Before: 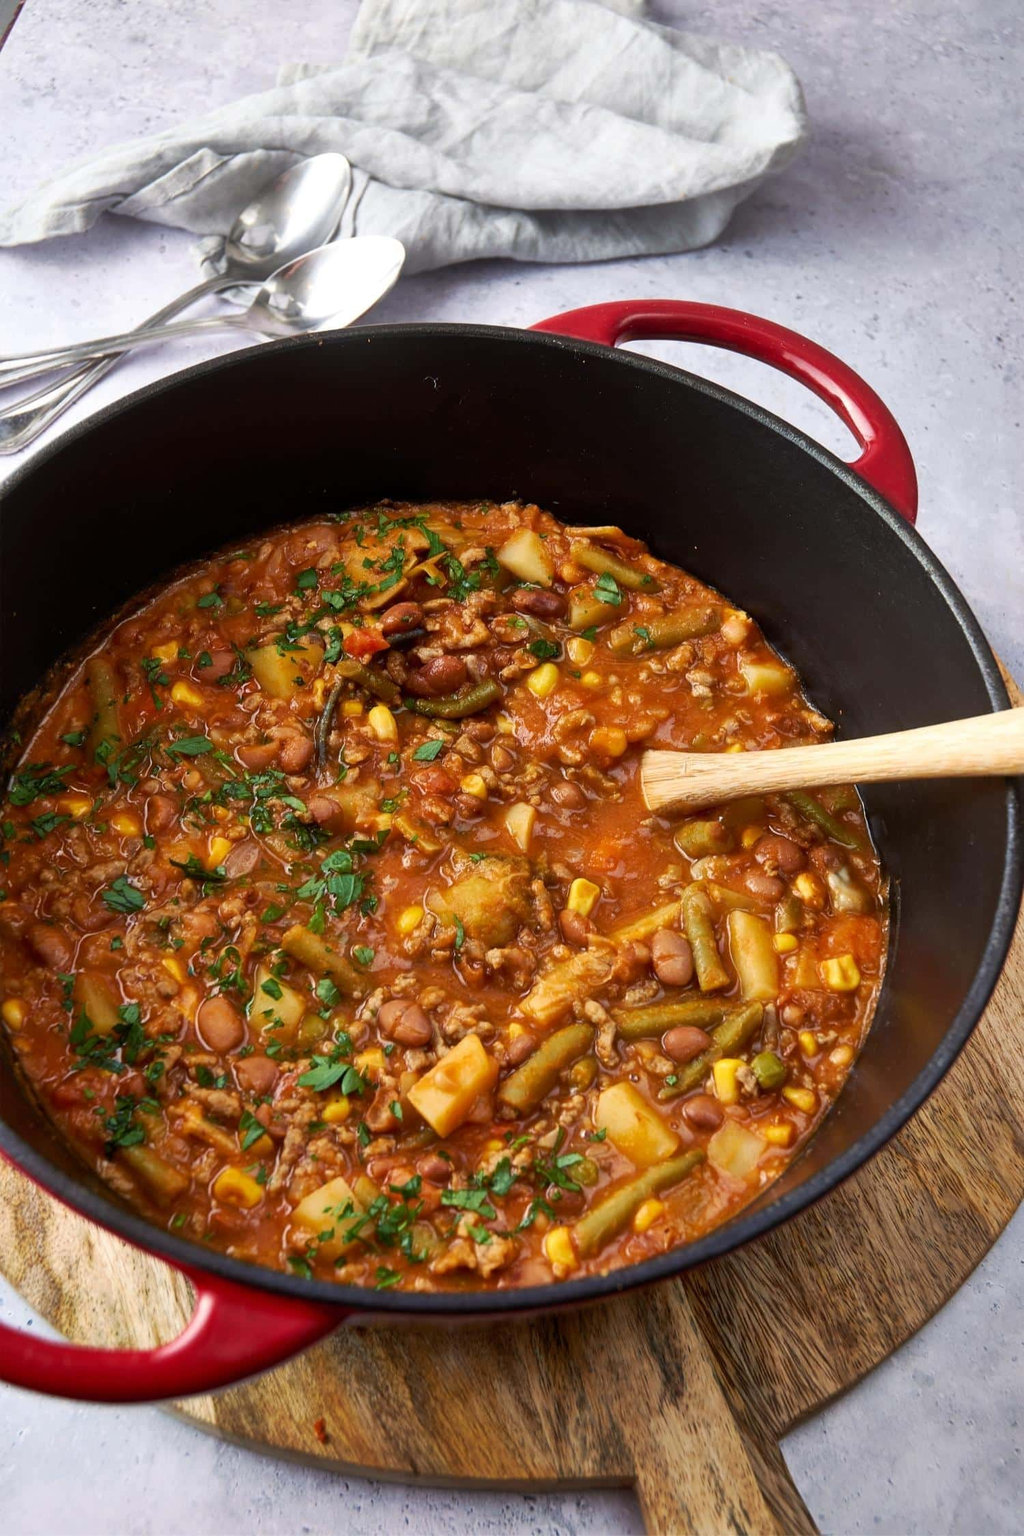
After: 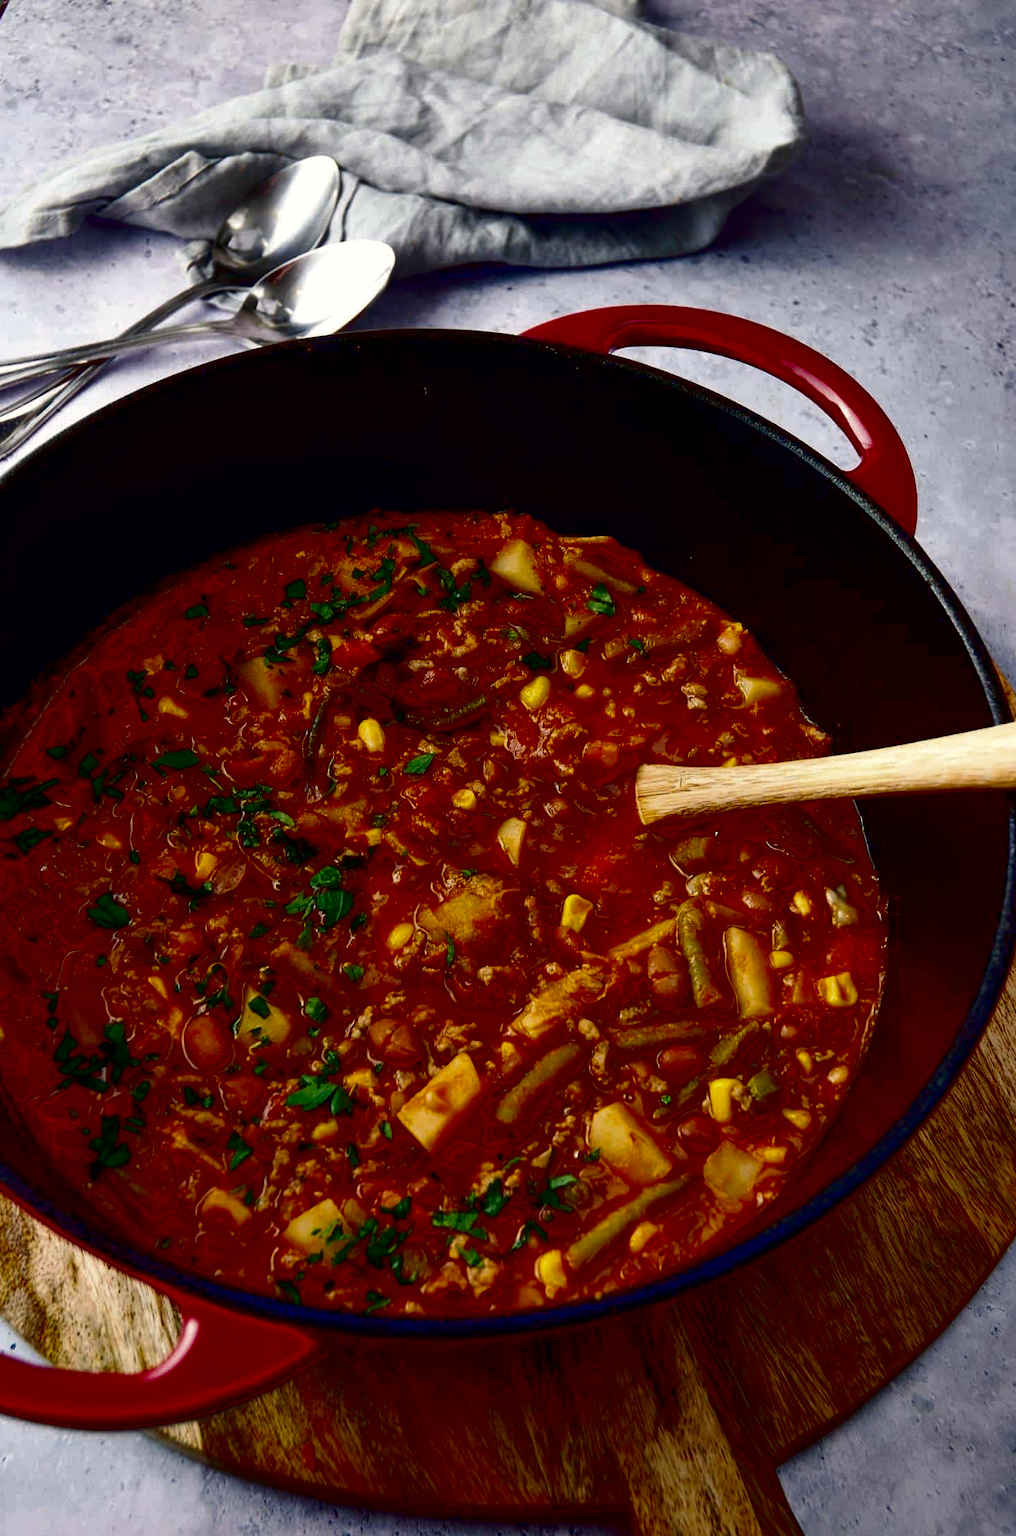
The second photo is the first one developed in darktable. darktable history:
contrast brightness saturation: contrast 0.093, brightness -0.576, saturation 0.174
crop and rotate: left 1.79%, right 0.673%, bottom 1.757%
exposure: black level correction 0.047, exposure 0.013 EV, compensate exposure bias true, compensate highlight preservation false
color correction: highlights a* 0.211, highlights b* 2.7, shadows a* -0.737, shadows b* -4.18
